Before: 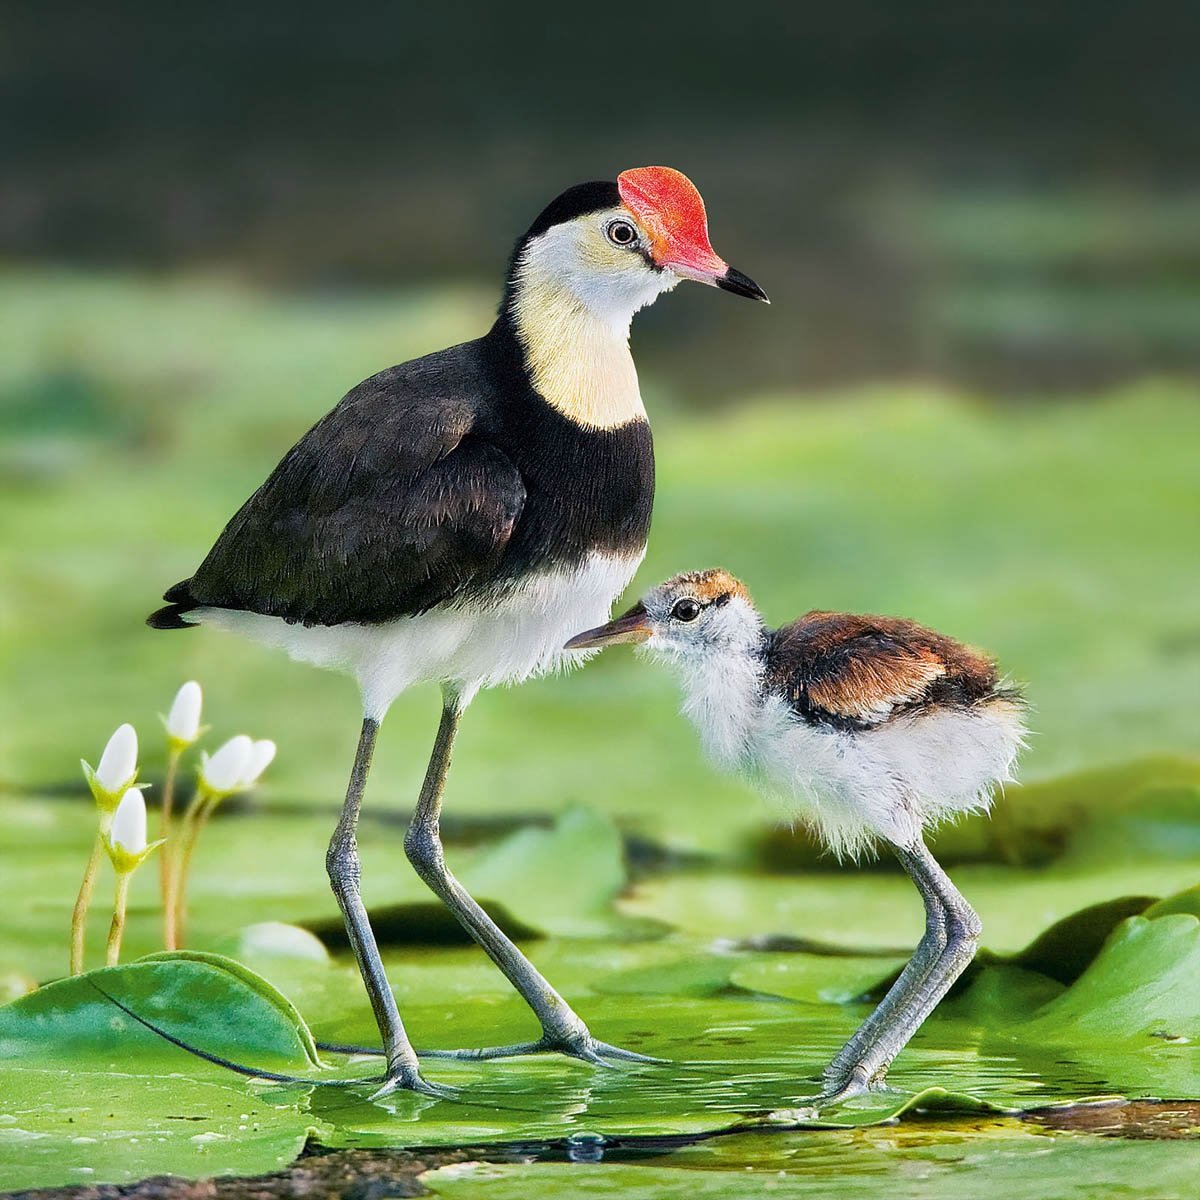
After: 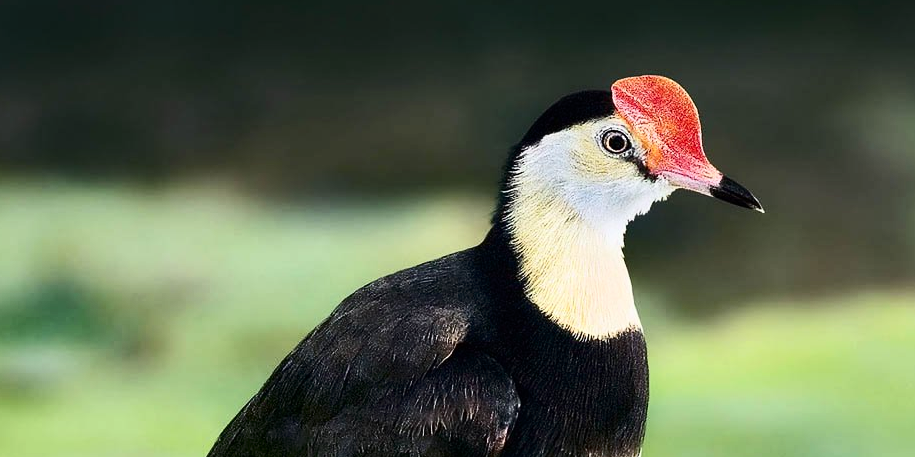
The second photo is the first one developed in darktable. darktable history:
contrast brightness saturation: contrast 0.28
crop: left 0.579%, top 7.627%, right 23.167%, bottom 54.275%
